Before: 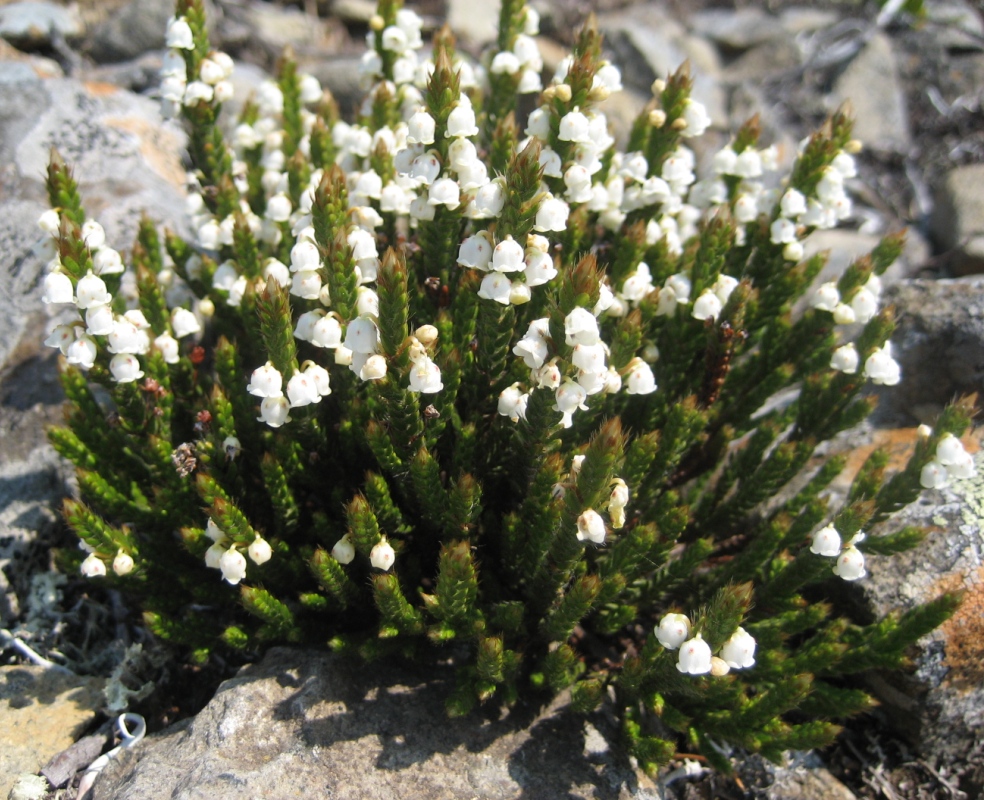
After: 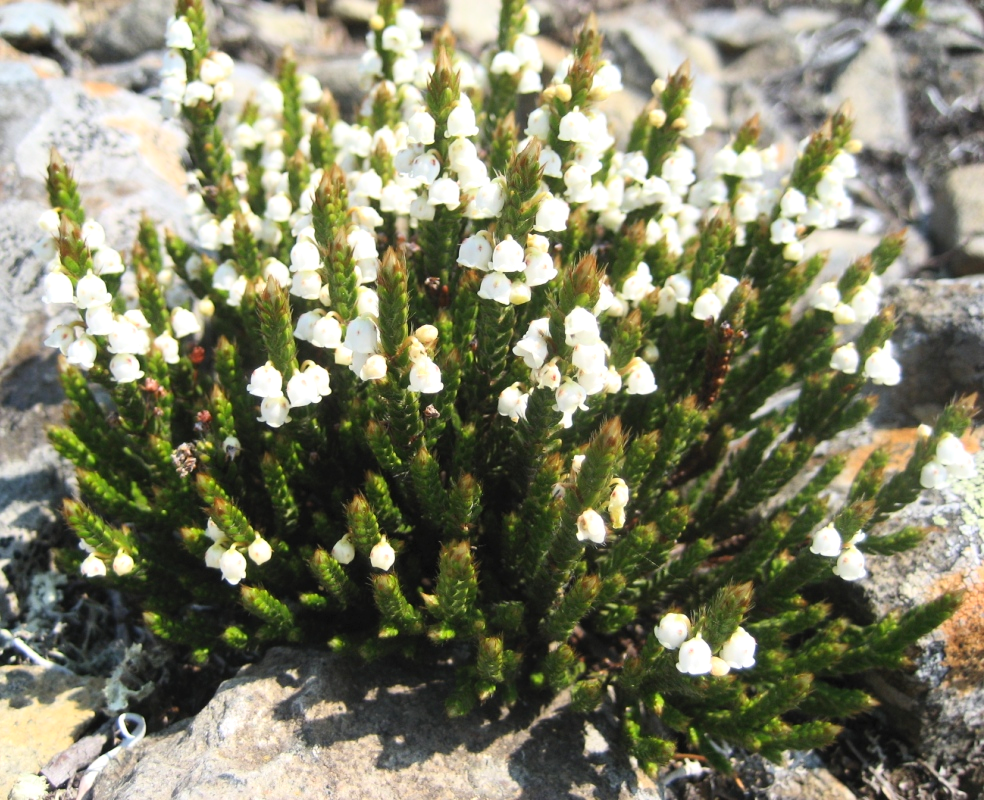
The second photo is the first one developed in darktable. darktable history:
exposure: black level correction 0, exposure 0.2 EV, compensate exposure bias true, compensate highlight preservation false
contrast brightness saturation: contrast 0.2, brightness 0.15, saturation 0.14
